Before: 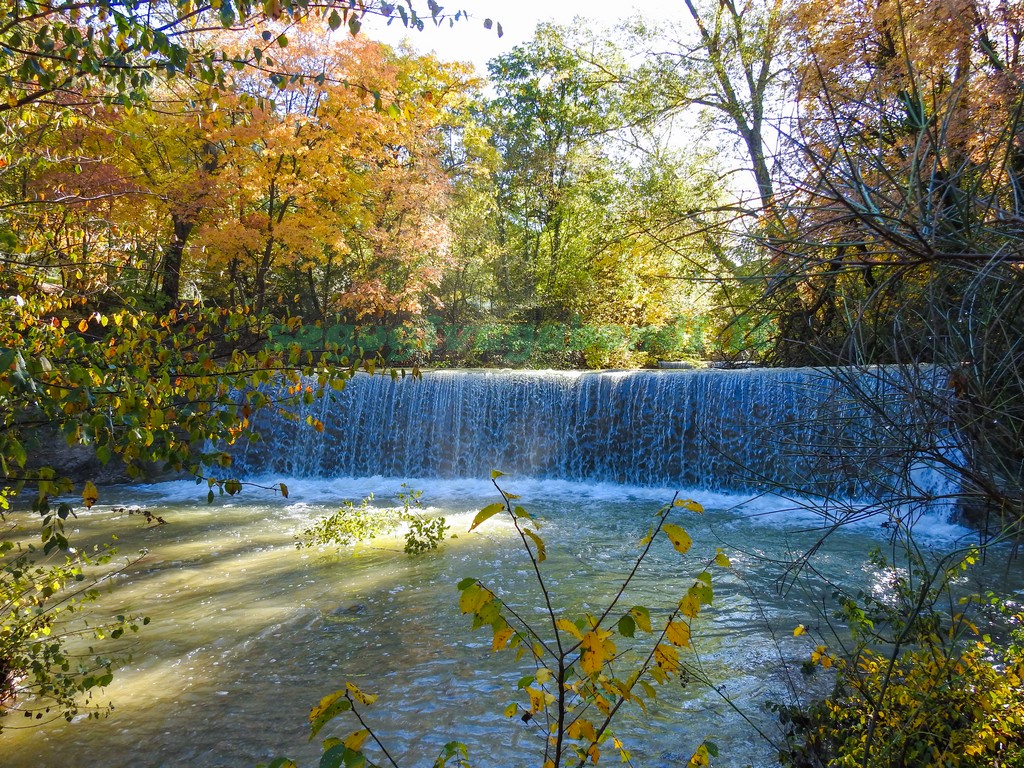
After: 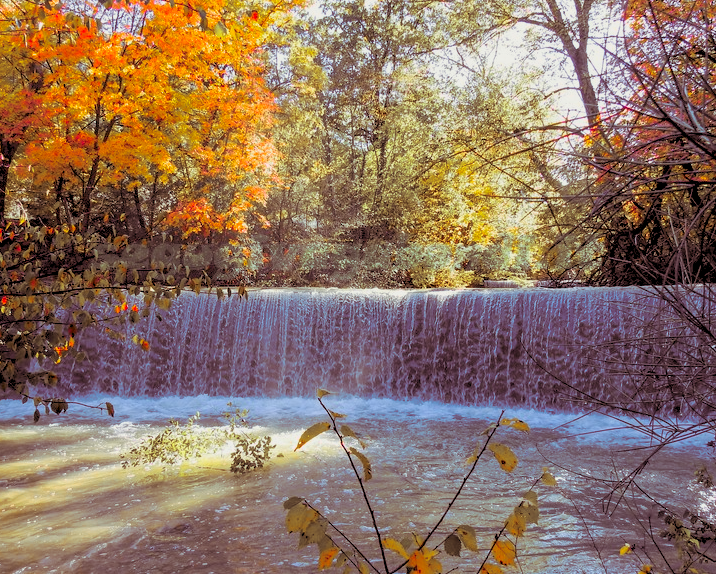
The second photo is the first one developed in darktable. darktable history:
color zones: curves: ch1 [(0, 0.638) (0.193, 0.442) (0.286, 0.15) (0.429, 0.14) (0.571, 0.142) (0.714, 0.154) (0.857, 0.175) (1, 0.638)]
color correction: highlights a* 1.59, highlights b* -1.7, saturation 2.48
rgb levels: preserve colors sum RGB, levels [[0.038, 0.433, 0.934], [0, 0.5, 1], [0, 0.5, 1]]
crop and rotate: left 17.046%, top 10.659%, right 12.989%, bottom 14.553%
split-toning: on, module defaults
